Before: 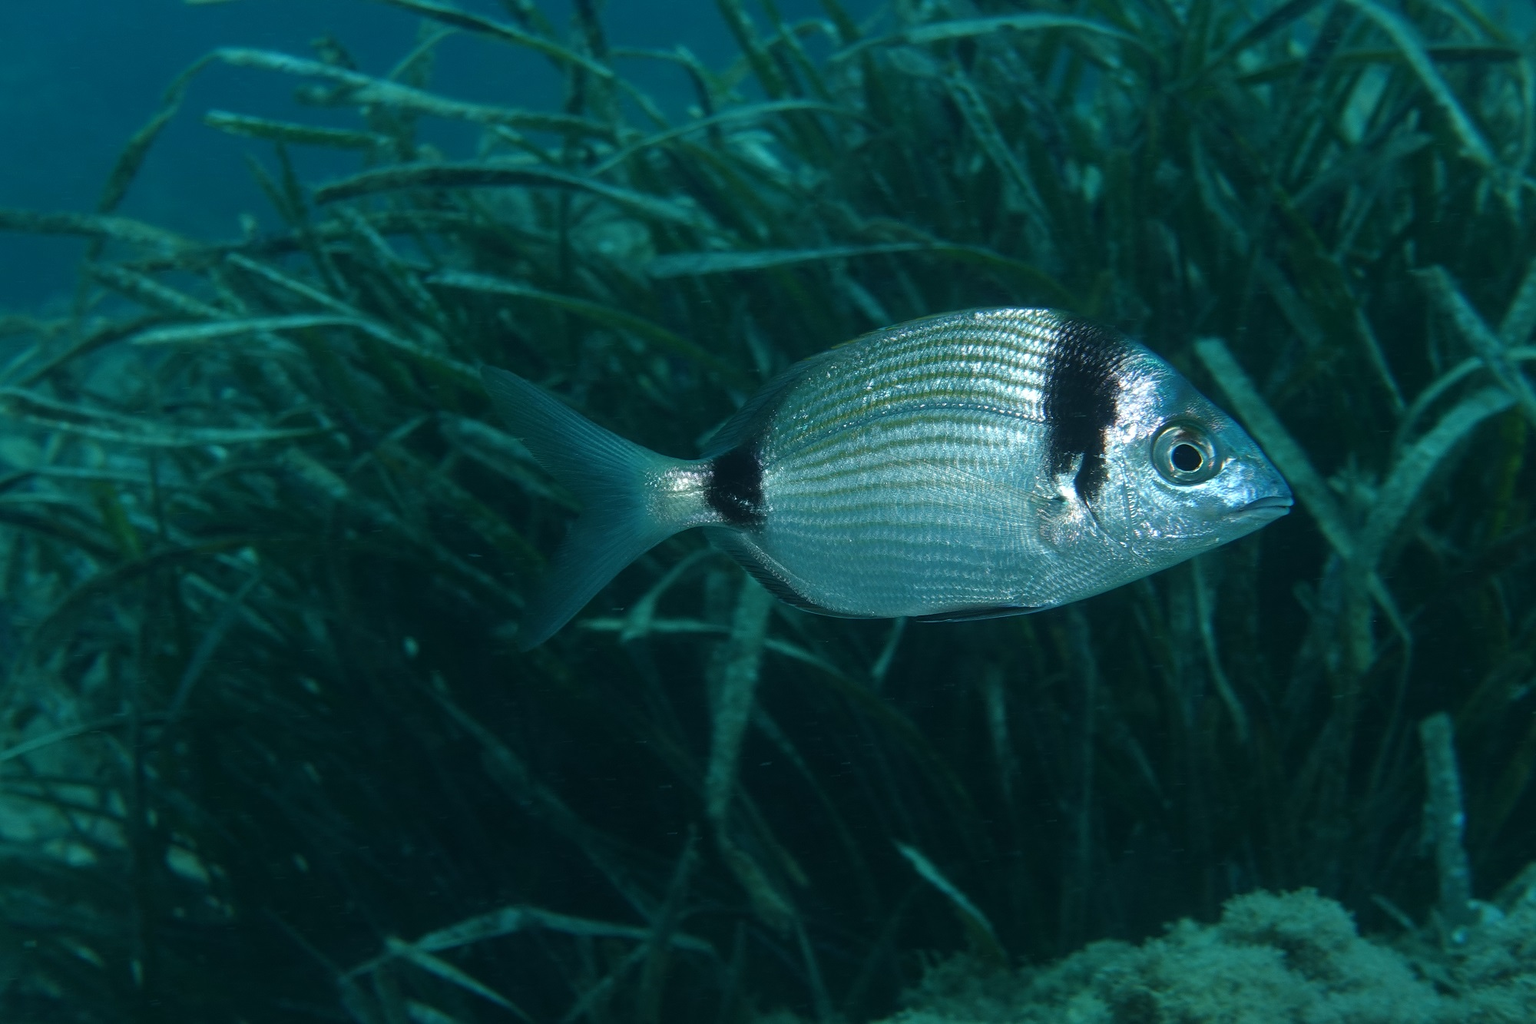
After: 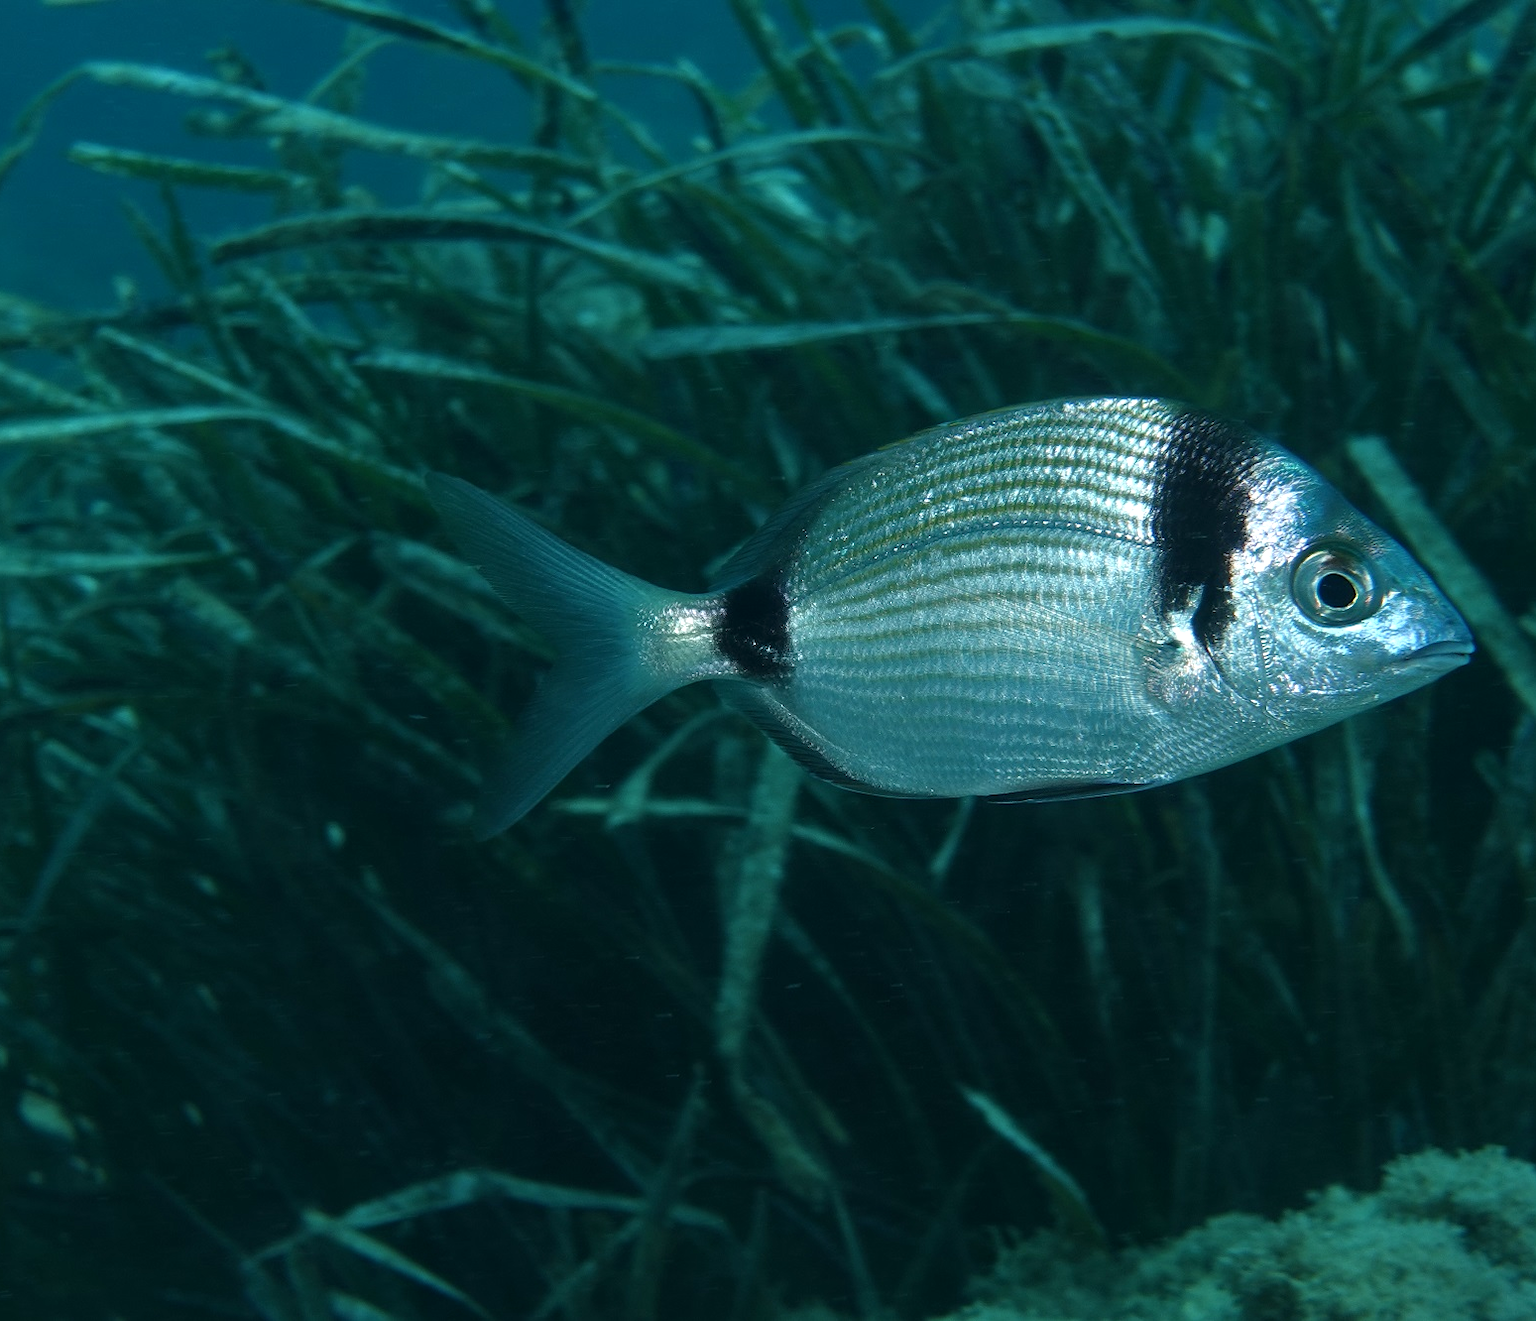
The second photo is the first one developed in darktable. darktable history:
crop: left 9.88%, right 12.664%
shadows and highlights: shadows 0, highlights 40
contrast equalizer: octaves 7, y [[0.6 ×6], [0.55 ×6], [0 ×6], [0 ×6], [0 ×6]], mix 0.29
